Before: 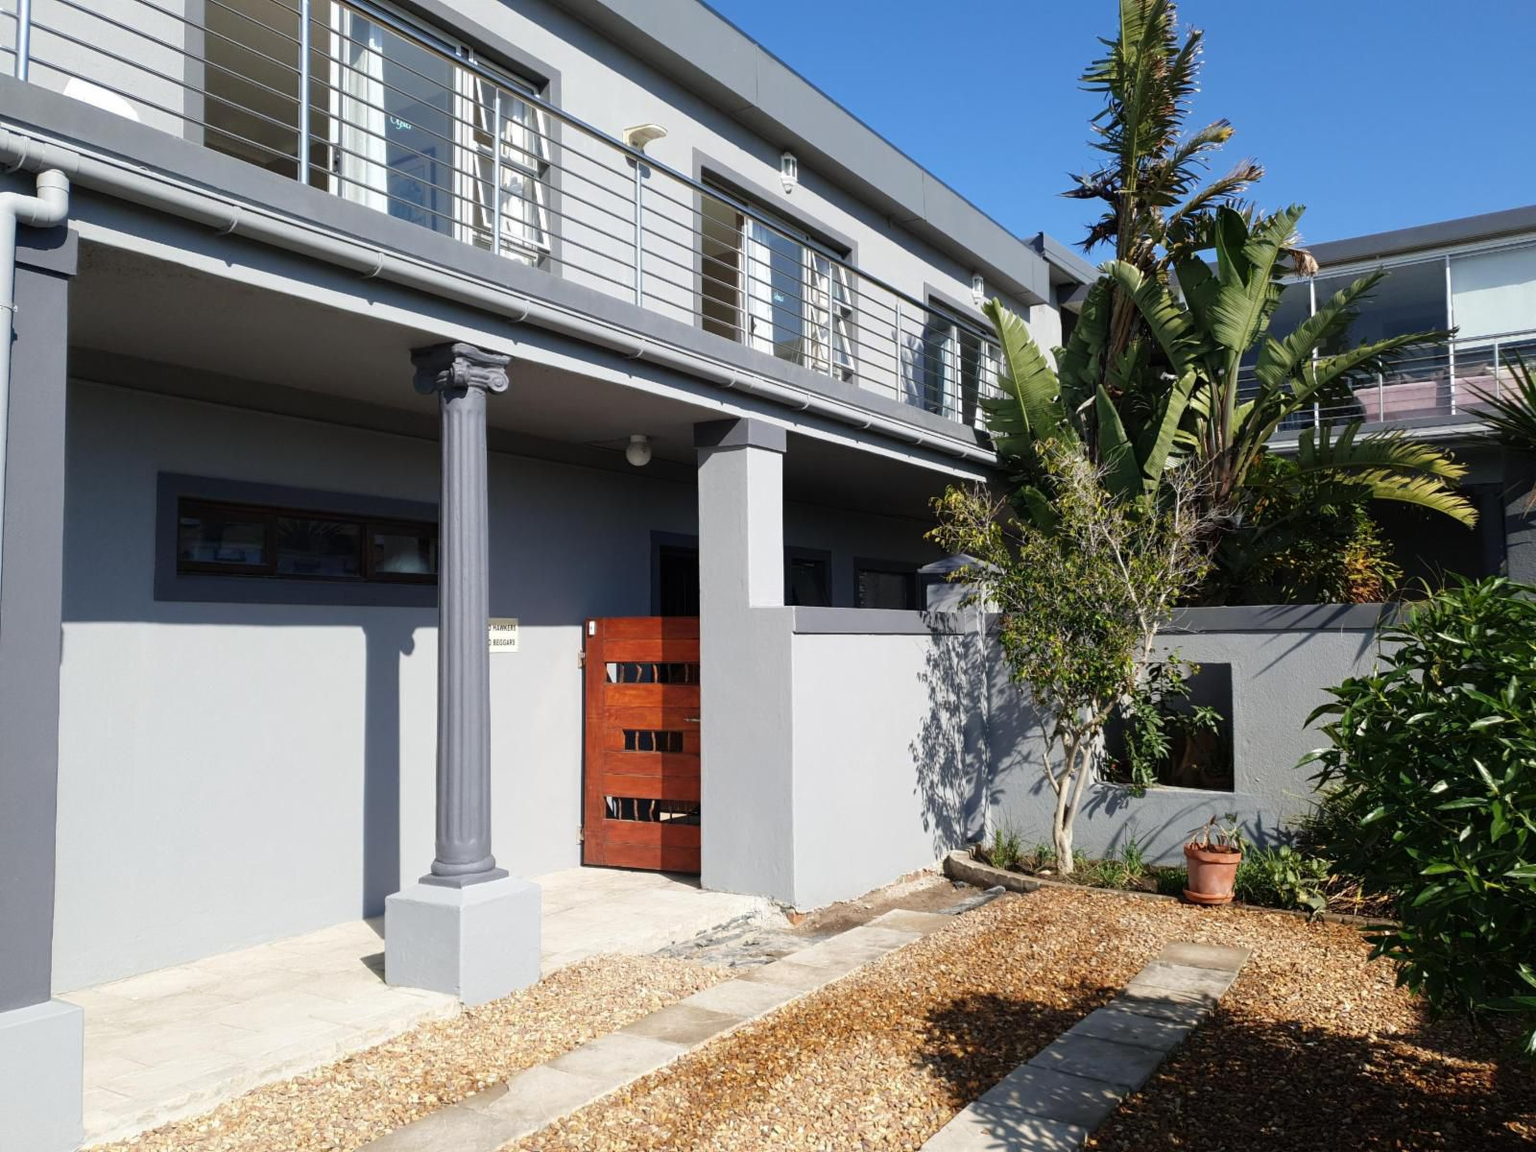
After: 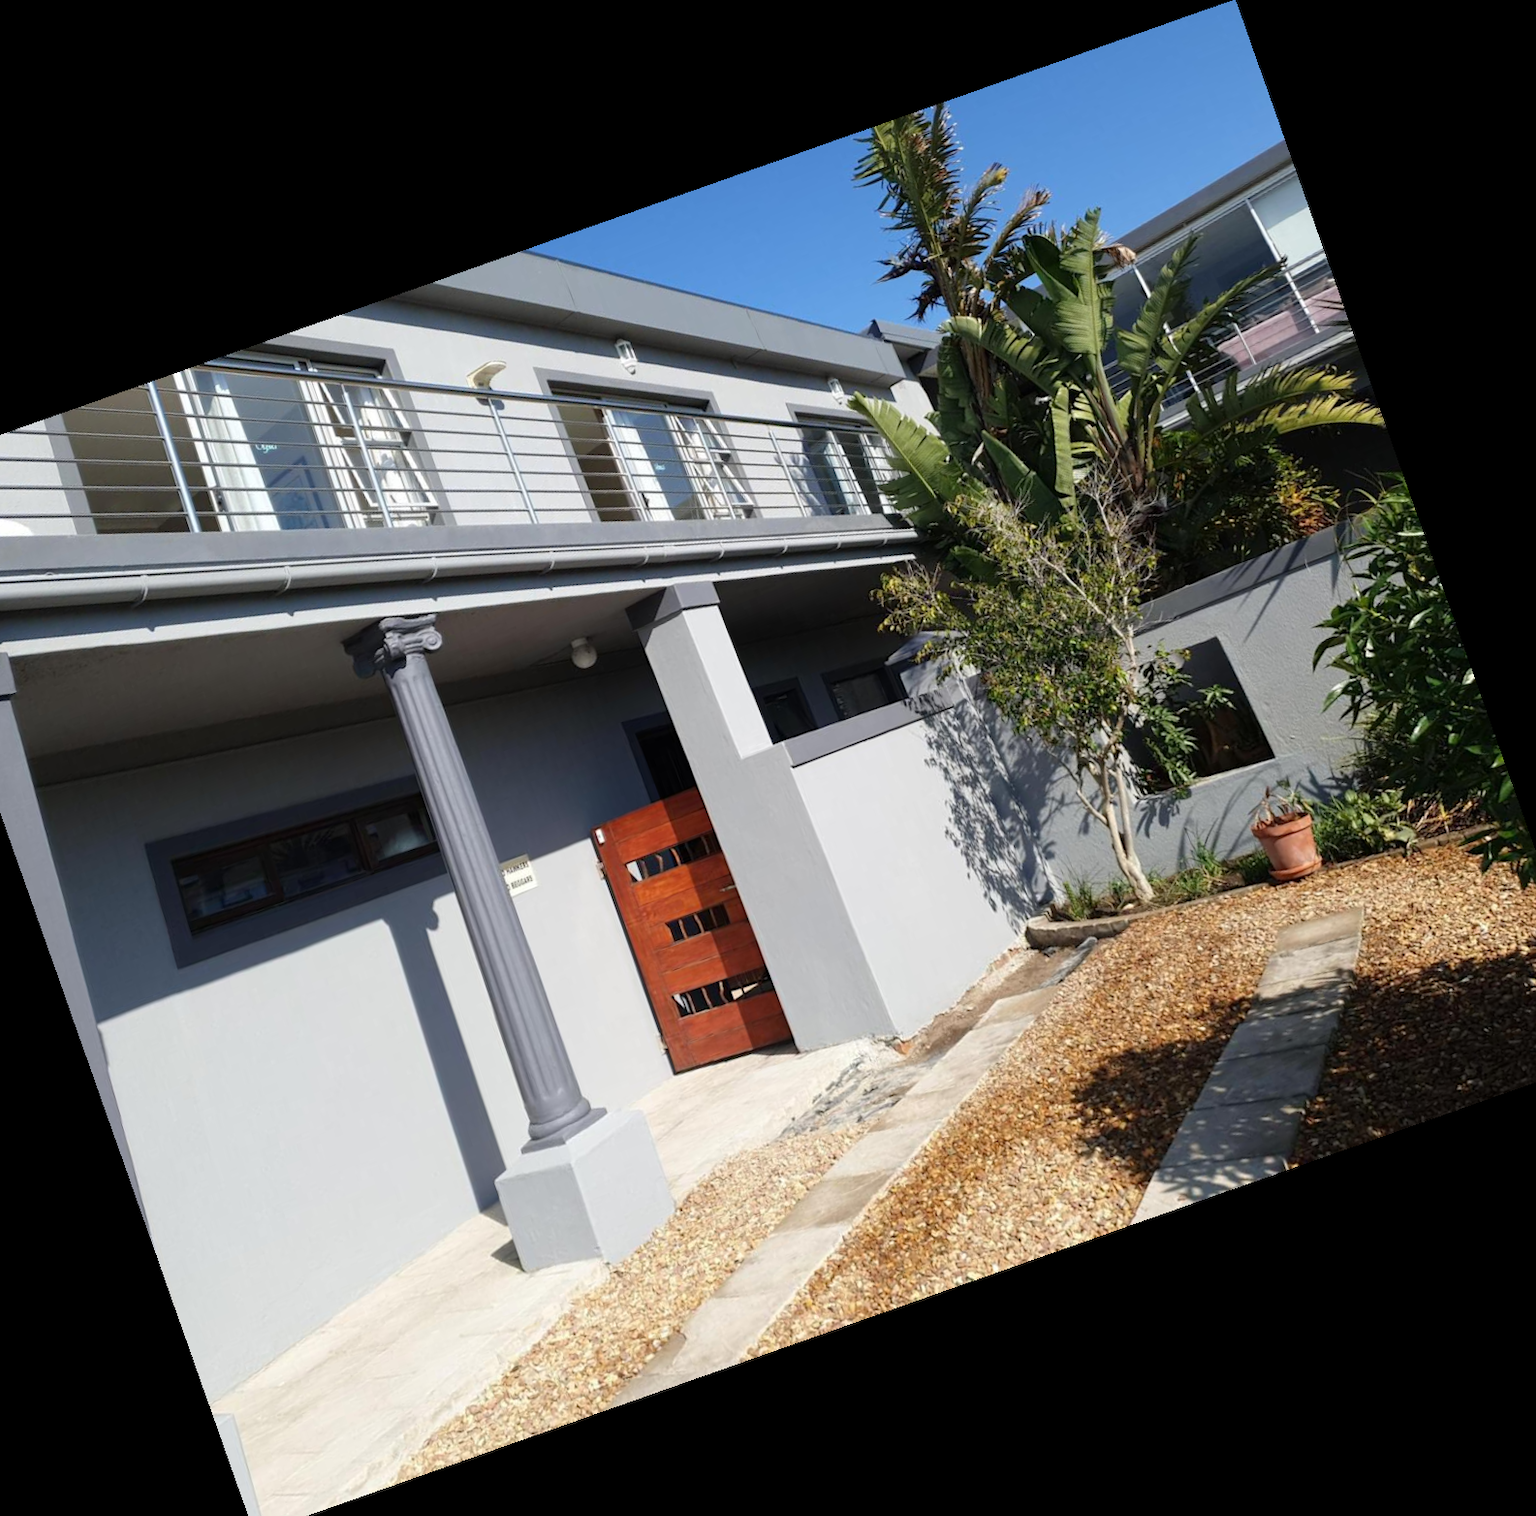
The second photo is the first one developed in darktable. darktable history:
crop and rotate: angle 19.43°, left 6.812%, right 4.125%, bottom 1.087%
rotate and perspective: rotation -1.68°, lens shift (vertical) -0.146, crop left 0.049, crop right 0.912, crop top 0.032, crop bottom 0.96
